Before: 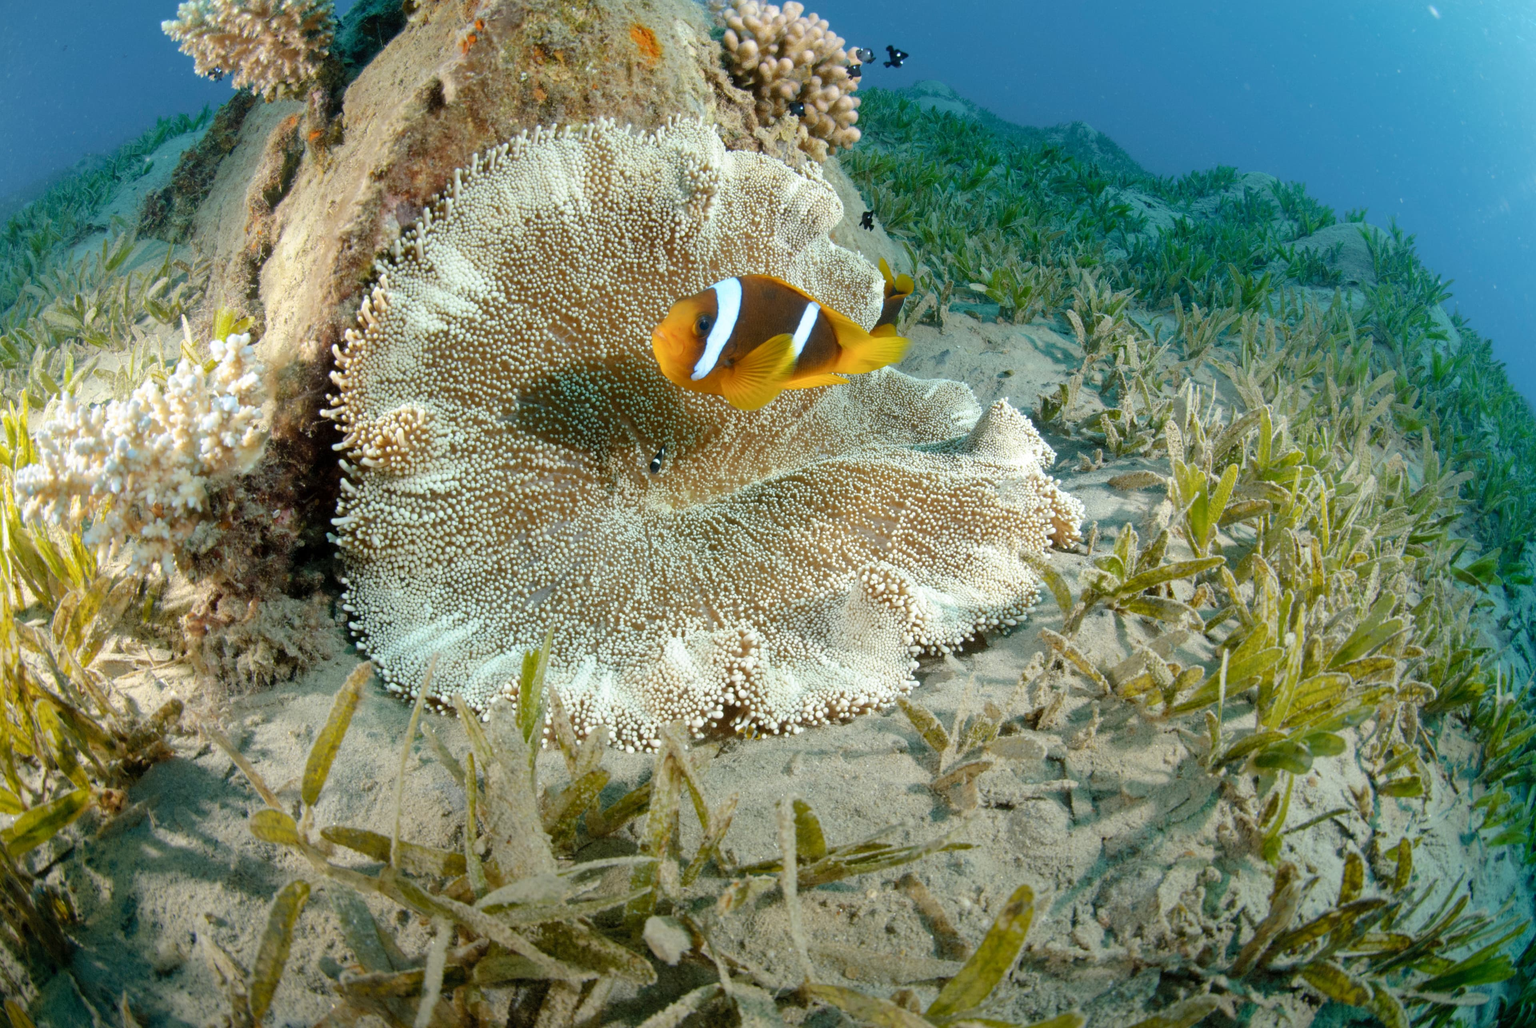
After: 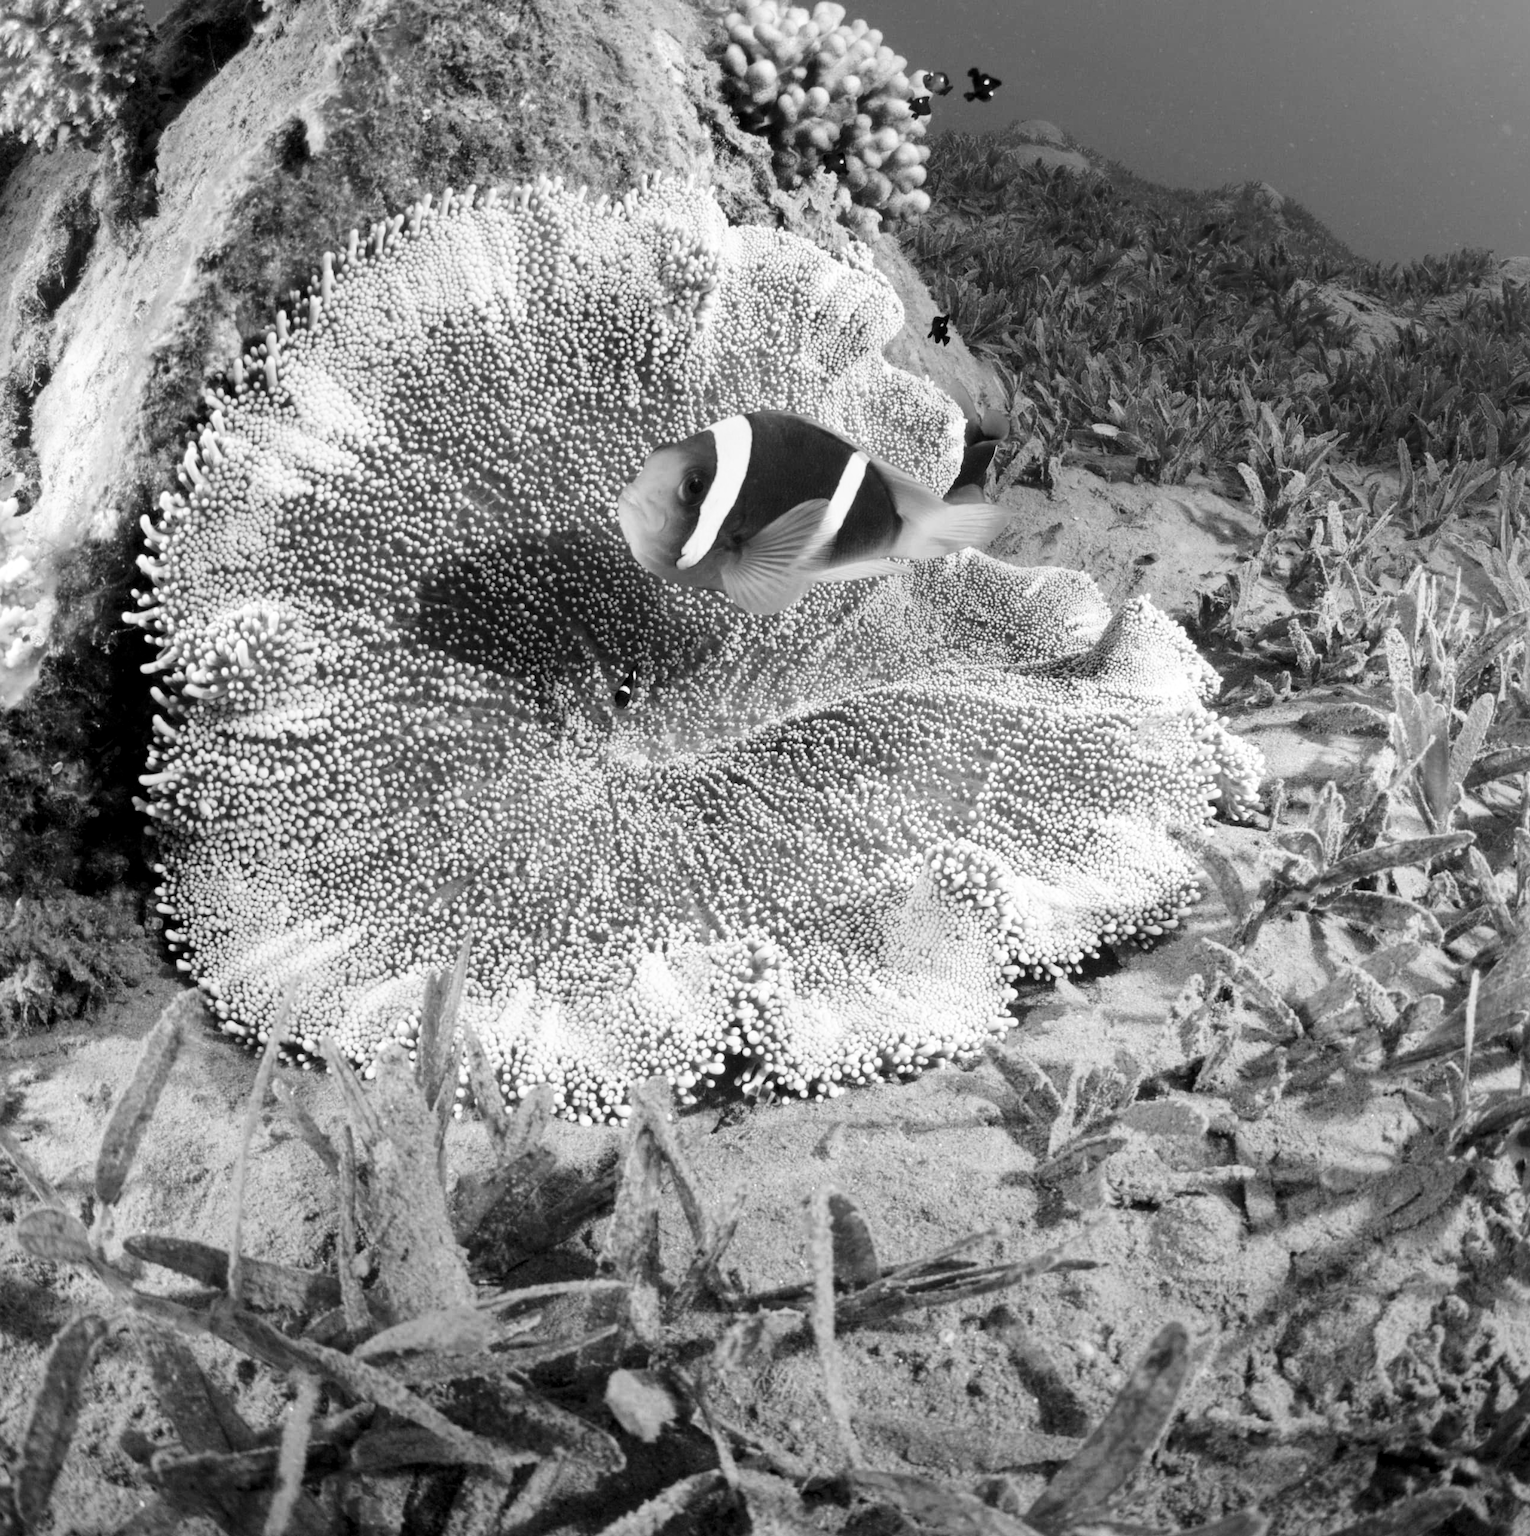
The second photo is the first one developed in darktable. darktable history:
crop and rotate: left 15.546%, right 17.787%
local contrast: highlights 100%, shadows 100%, detail 120%, midtone range 0.2
monochrome: a 32, b 64, size 2.3
contrast brightness saturation: contrast 0.28
